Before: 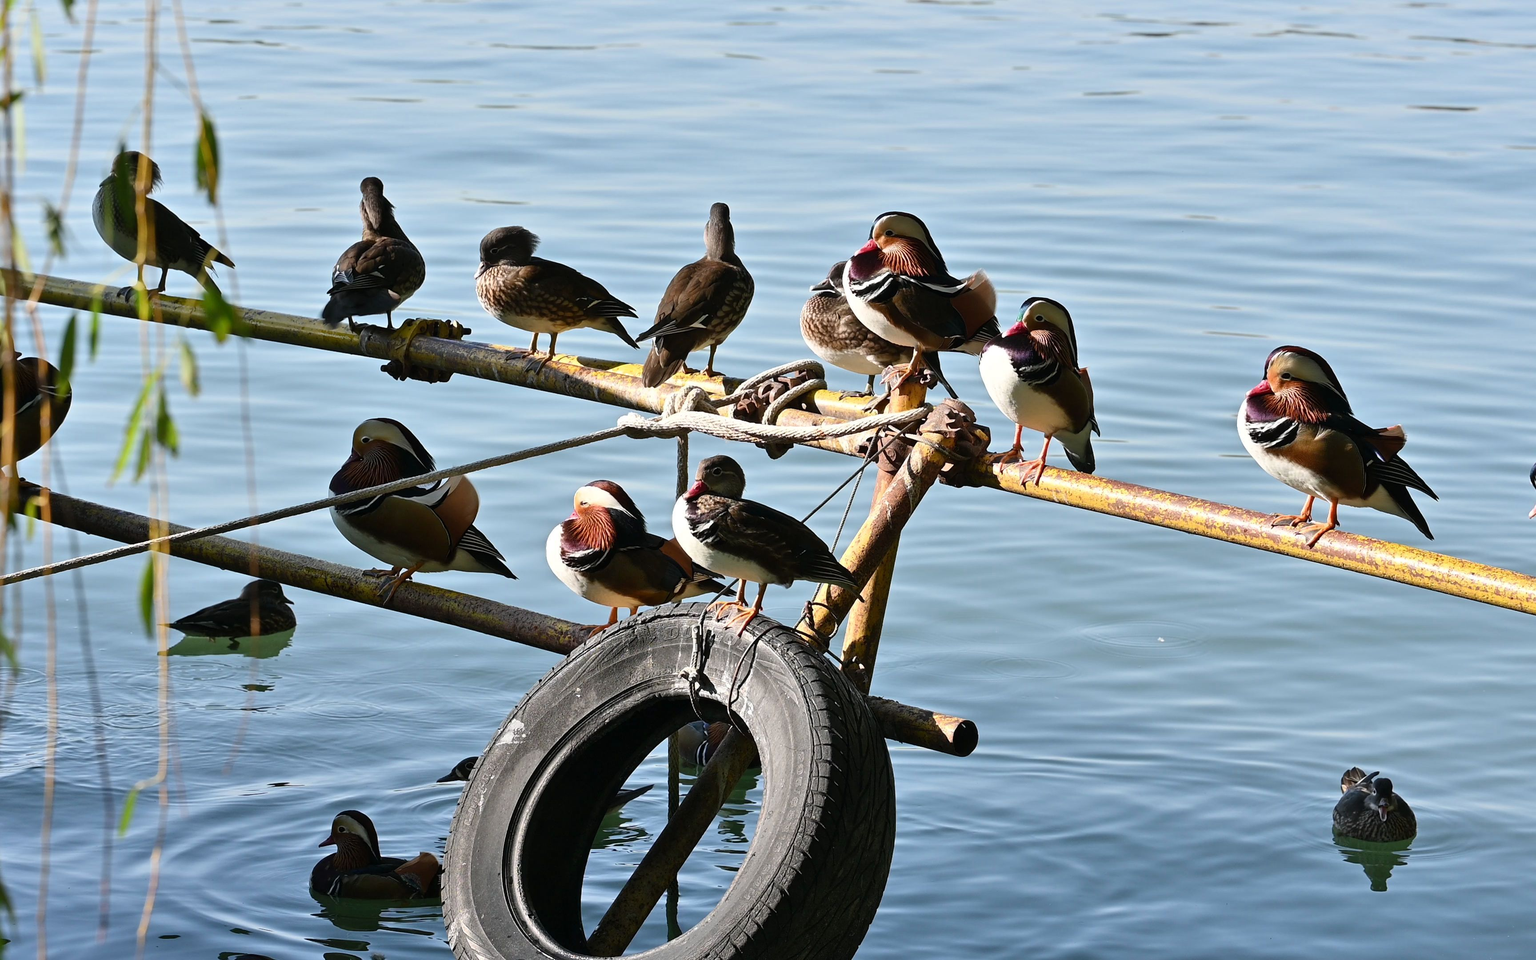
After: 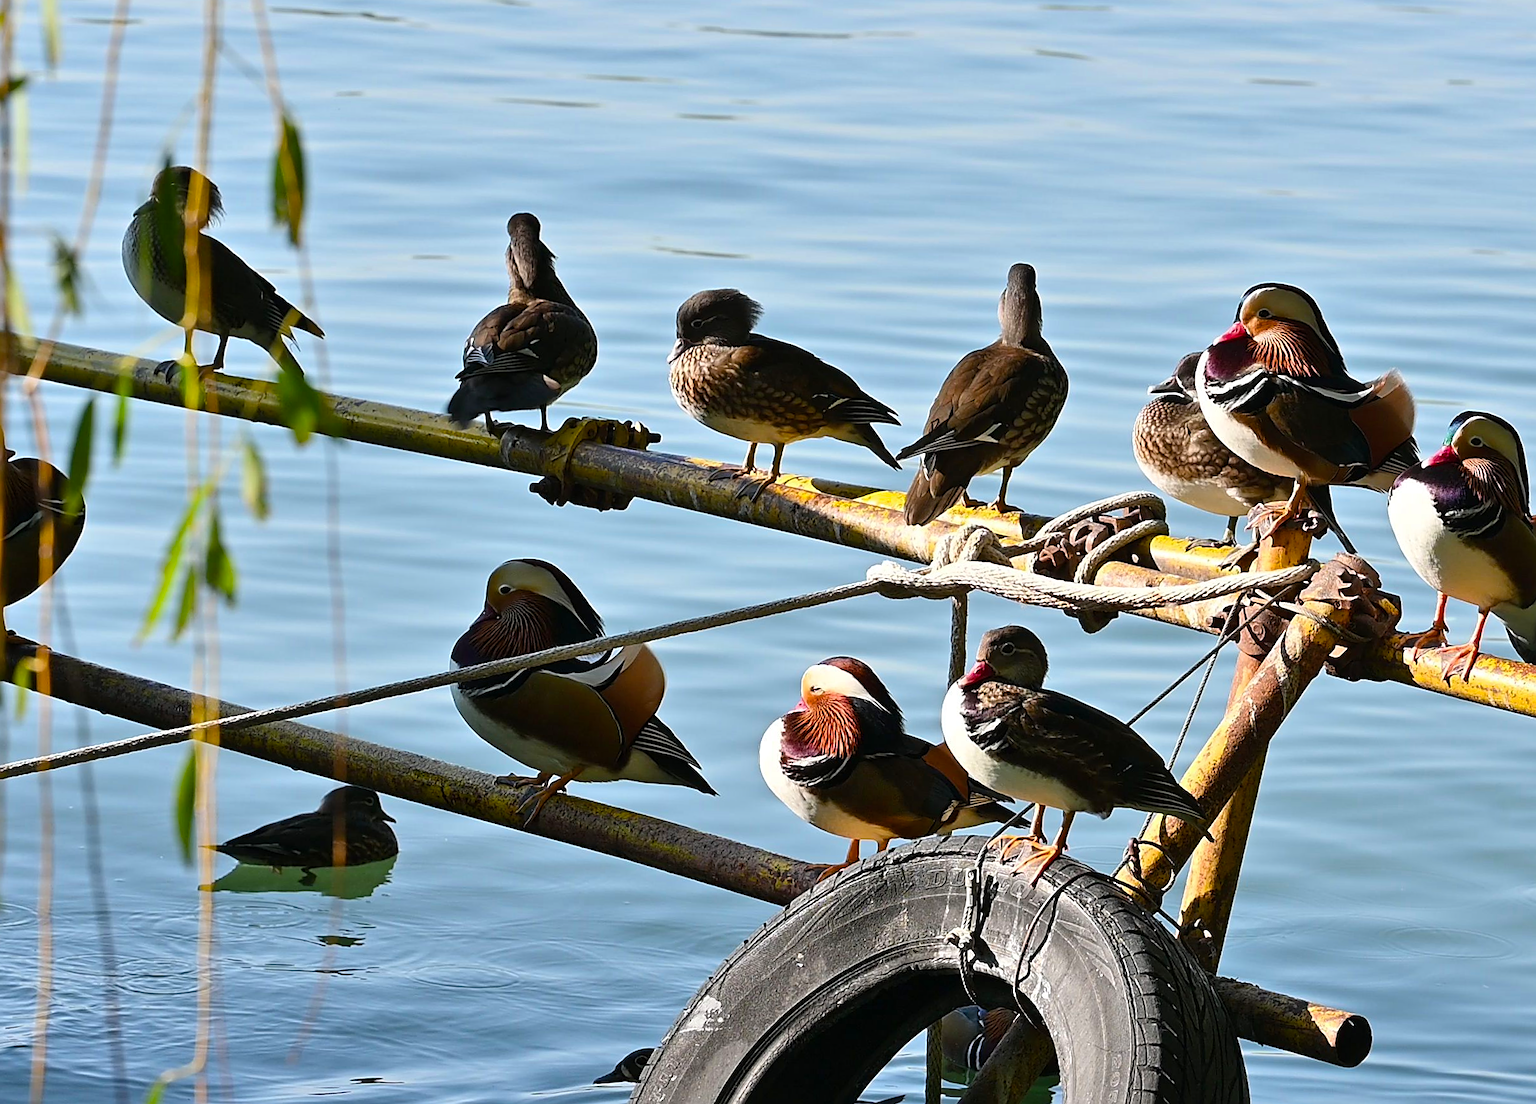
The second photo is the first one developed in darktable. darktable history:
crop: right 28.885%, bottom 16.626%
rotate and perspective: rotation 1.57°, crop left 0.018, crop right 0.982, crop top 0.039, crop bottom 0.961
color balance rgb: perceptual saturation grading › global saturation 30%
sharpen: on, module defaults
